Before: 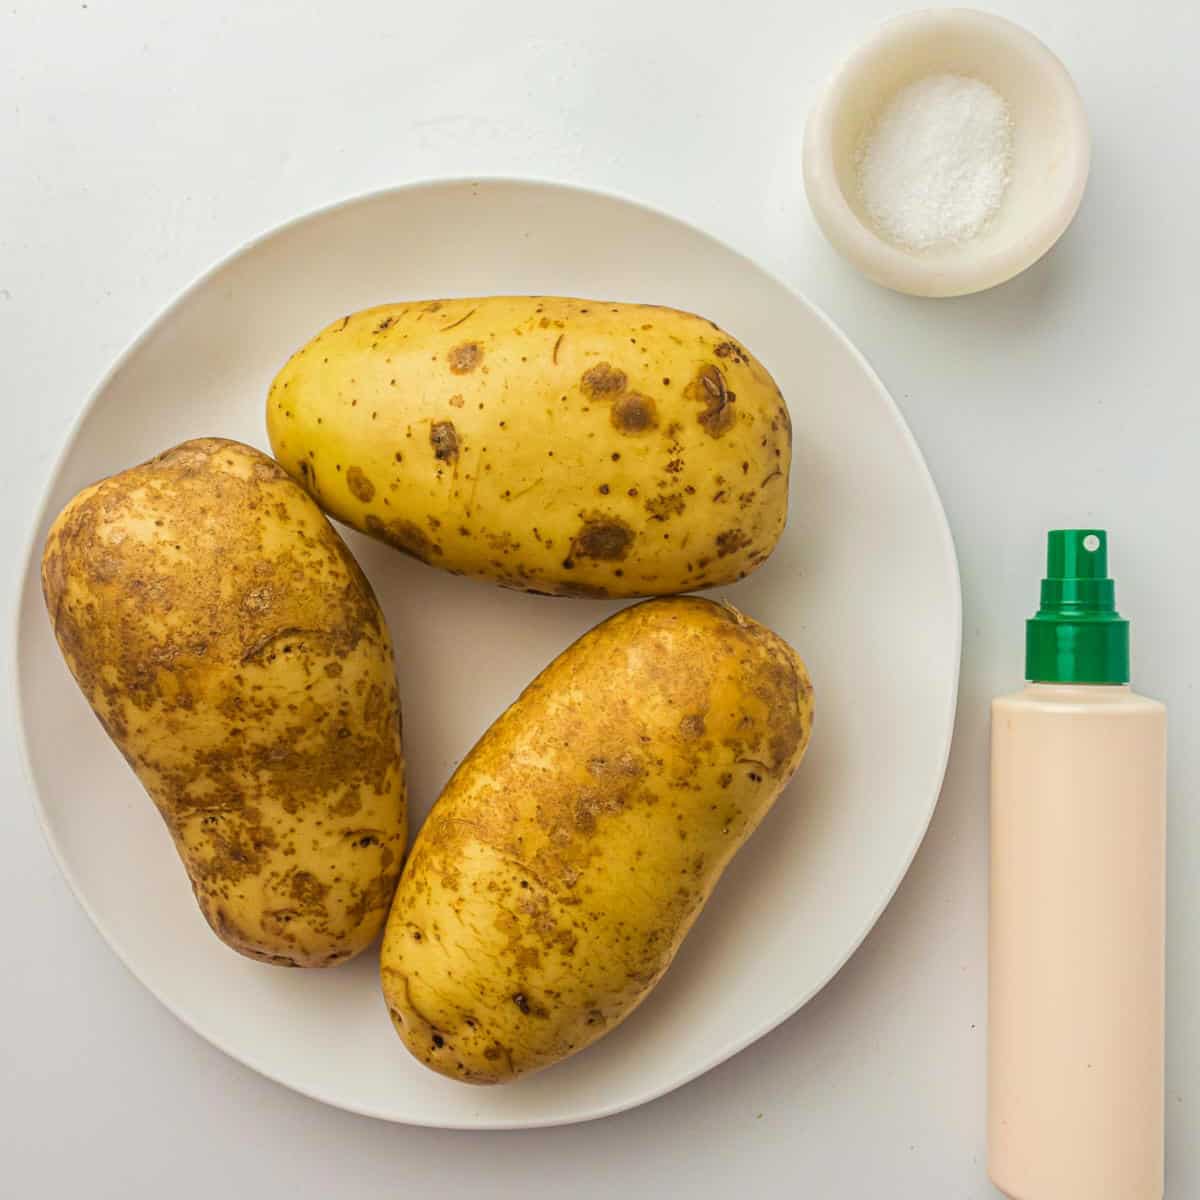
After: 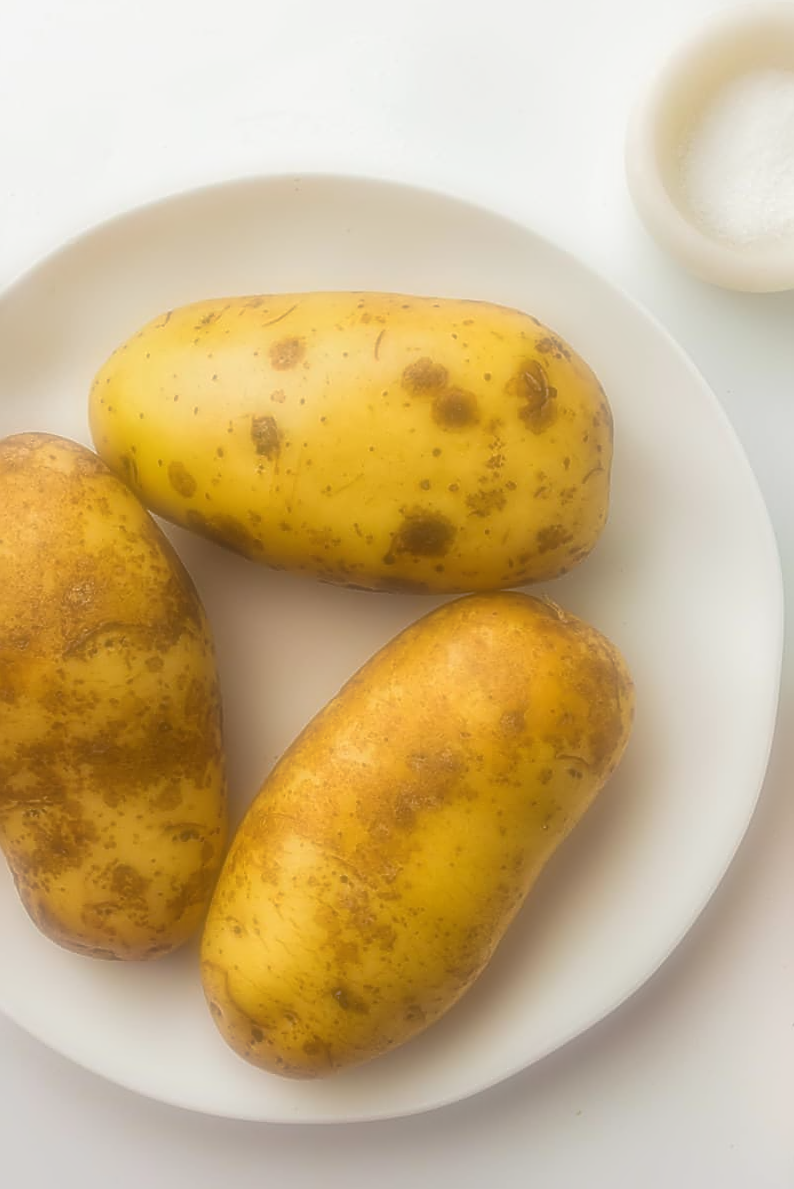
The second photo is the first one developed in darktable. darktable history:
crop and rotate: left 14.385%, right 18.948%
contrast equalizer: octaves 7, y [[0.502, 0.505, 0.512, 0.529, 0.564, 0.588], [0.5 ×6], [0.502, 0.505, 0.512, 0.529, 0.564, 0.588], [0, 0.001, 0.001, 0.004, 0.008, 0.011], [0, 0.001, 0.001, 0.004, 0.008, 0.011]], mix -1
soften: on, module defaults
sharpen: radius 1.4, amount 1.25, threshold 0.7
rotate and perspective: rotation 0.192°, lens shift (horizontal) -0.015, crop left 0.005, crop right 0.996, crop top 0.006, crop bottom 0.99
